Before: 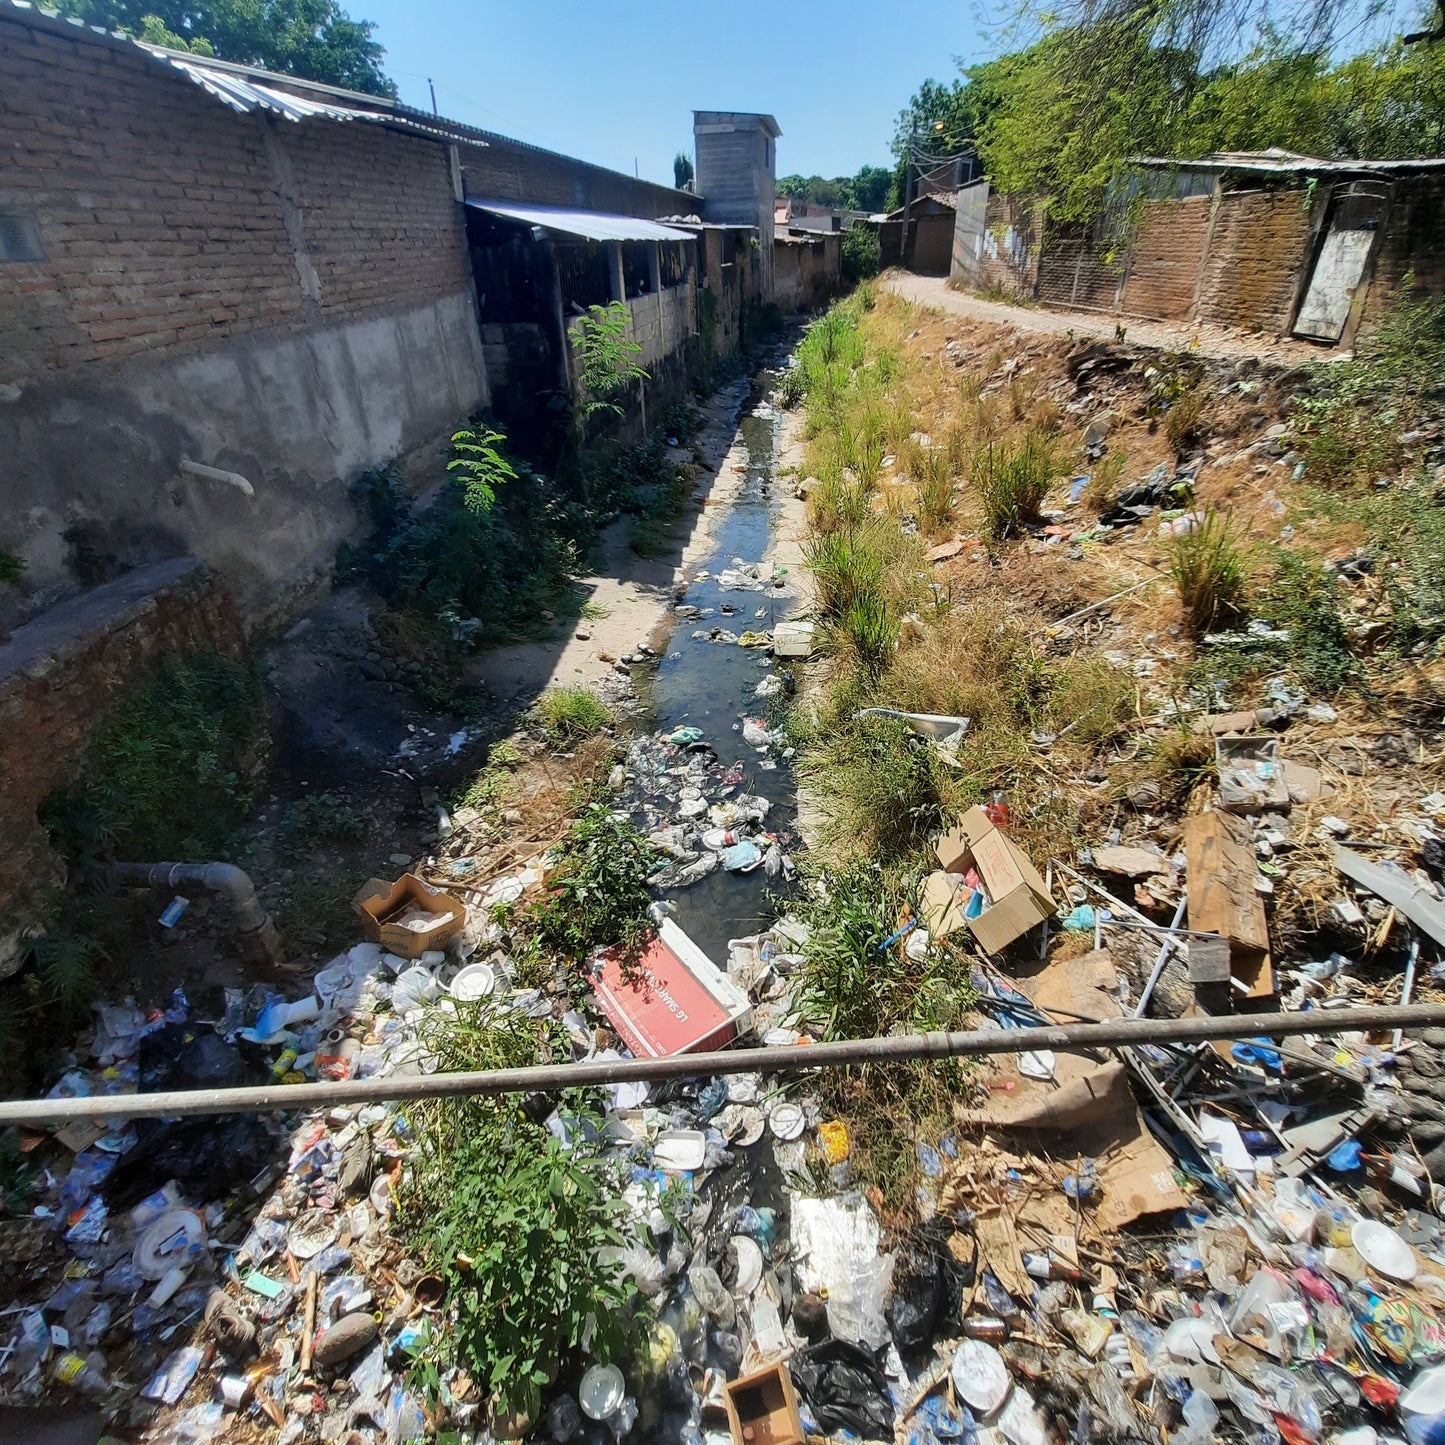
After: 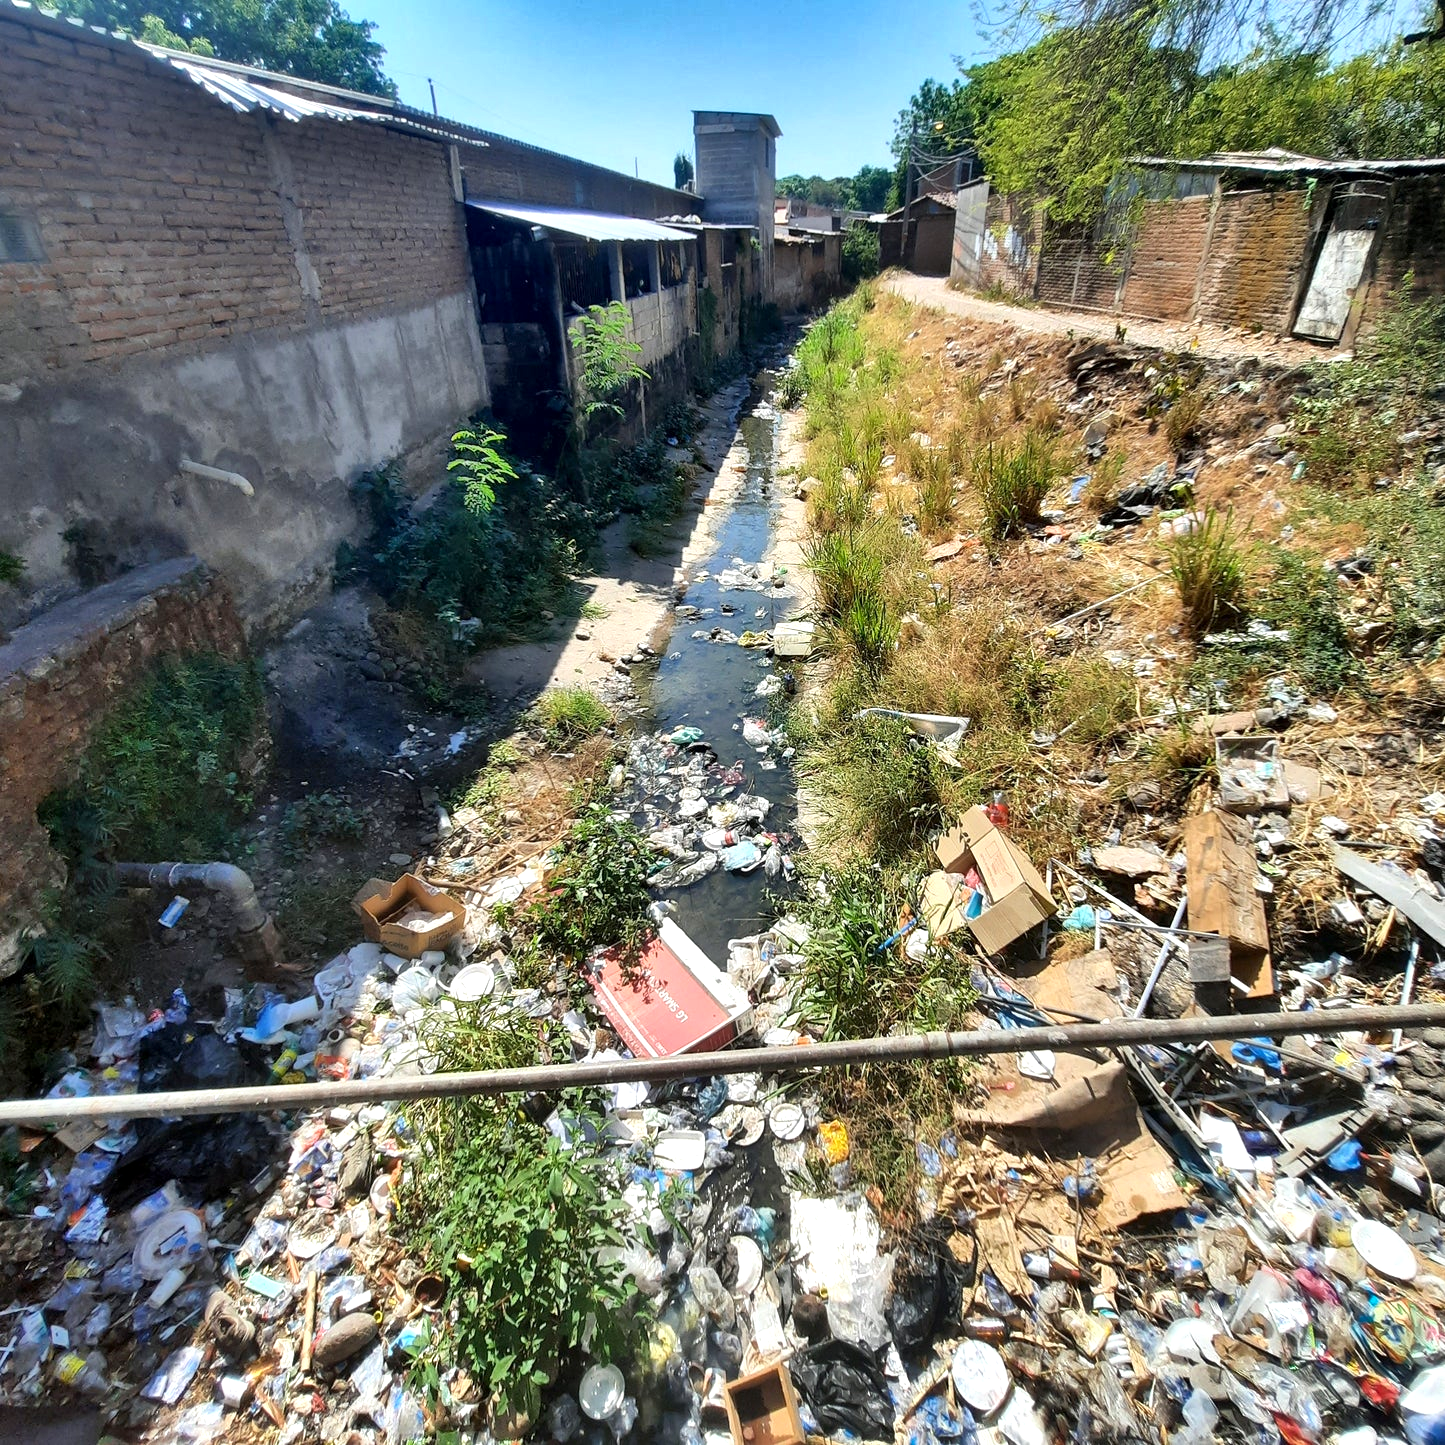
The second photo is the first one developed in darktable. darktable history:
exposure: black level correction 0.001, exposure 0.5 EV, compensate exposure bias true, compensate highlight preservation false
shadows and highlights: white point adjustment 0.1, highlights -70, soften with gaussian
